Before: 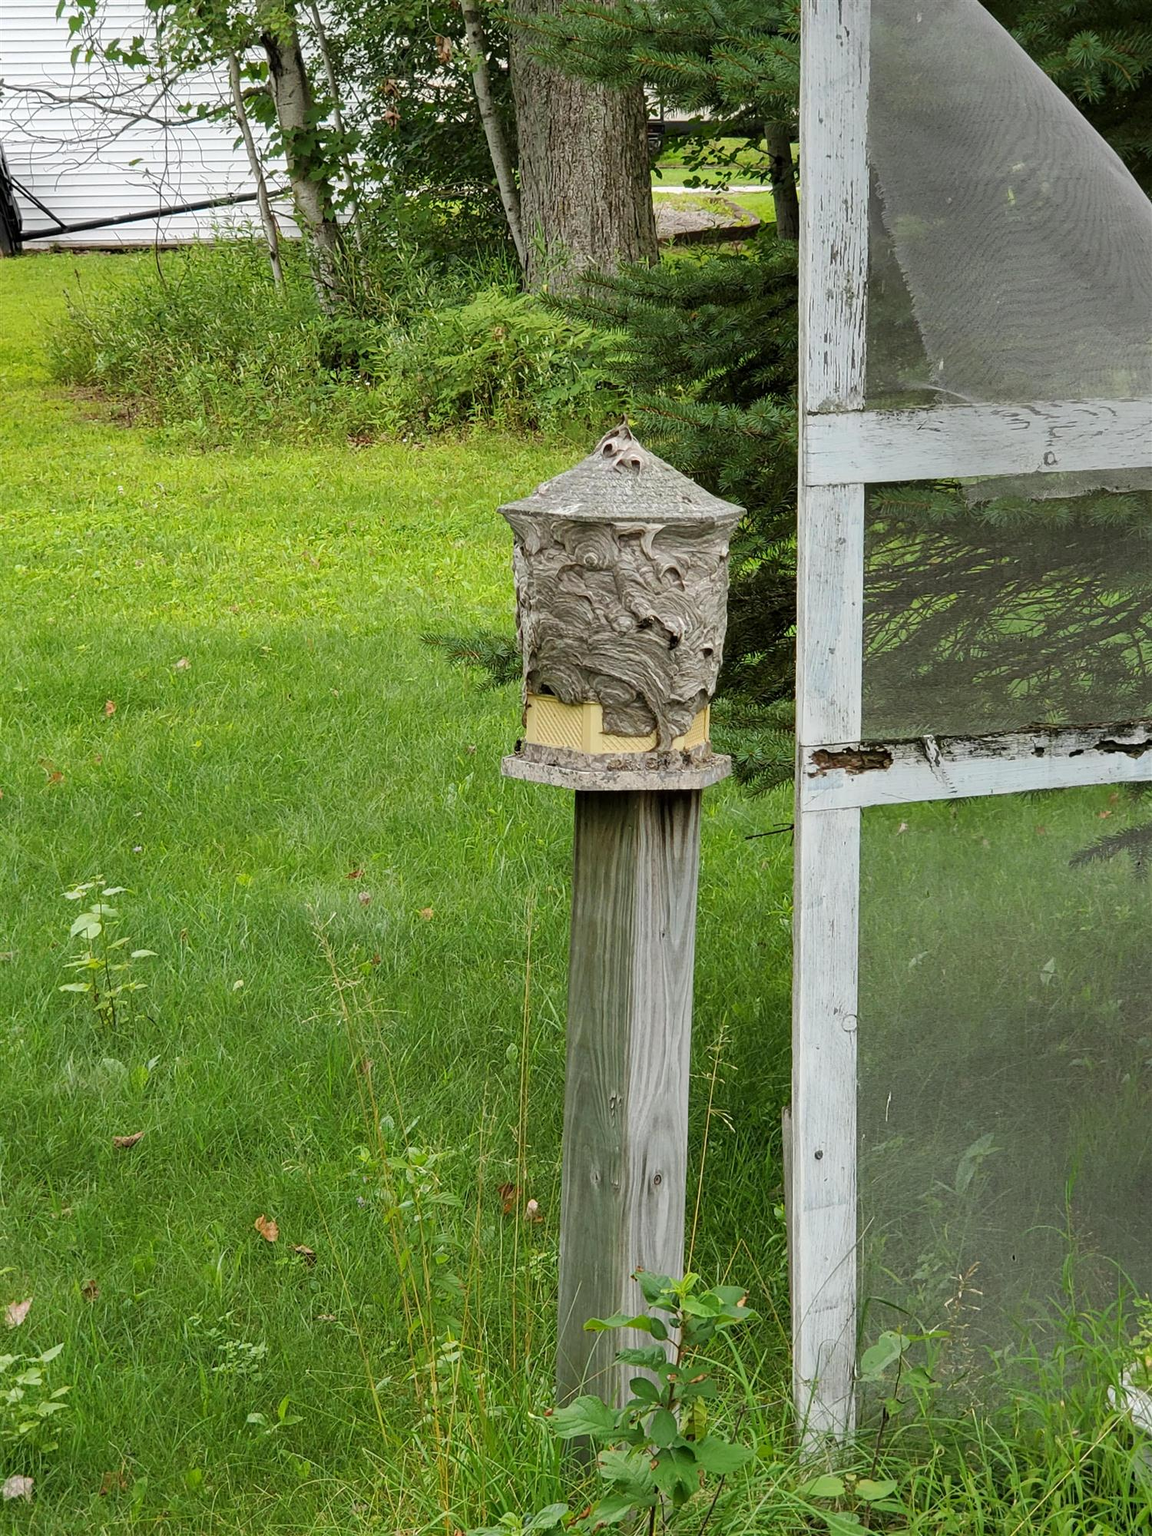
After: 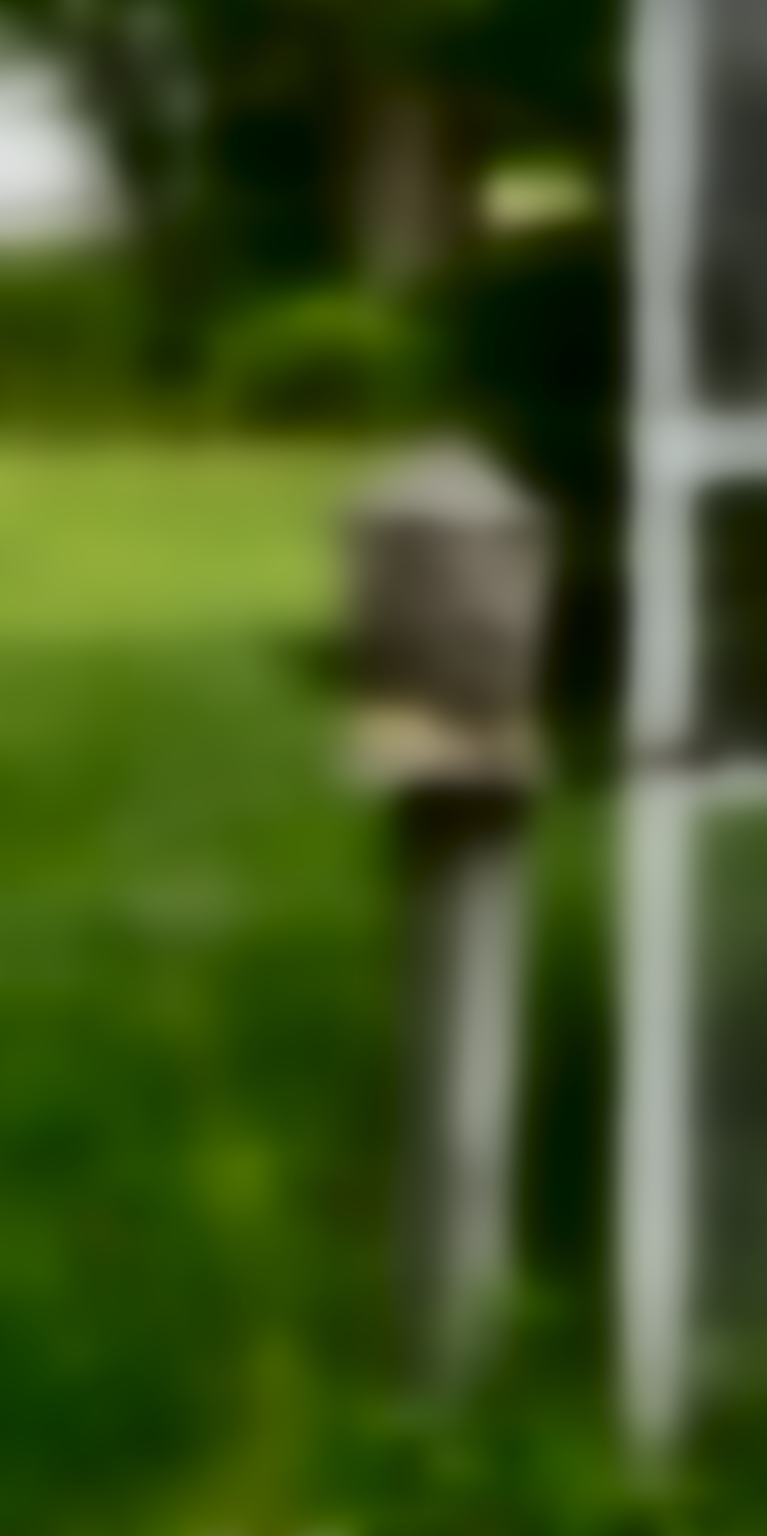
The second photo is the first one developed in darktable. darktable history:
shadows and highlights: low approximation 0.01, soften with gaussian
lowpass: radius 31.92, contrast 1.72, brightness -0.98, saturation 0.94
crop and rotate: left 15.055%, right 18.278%
